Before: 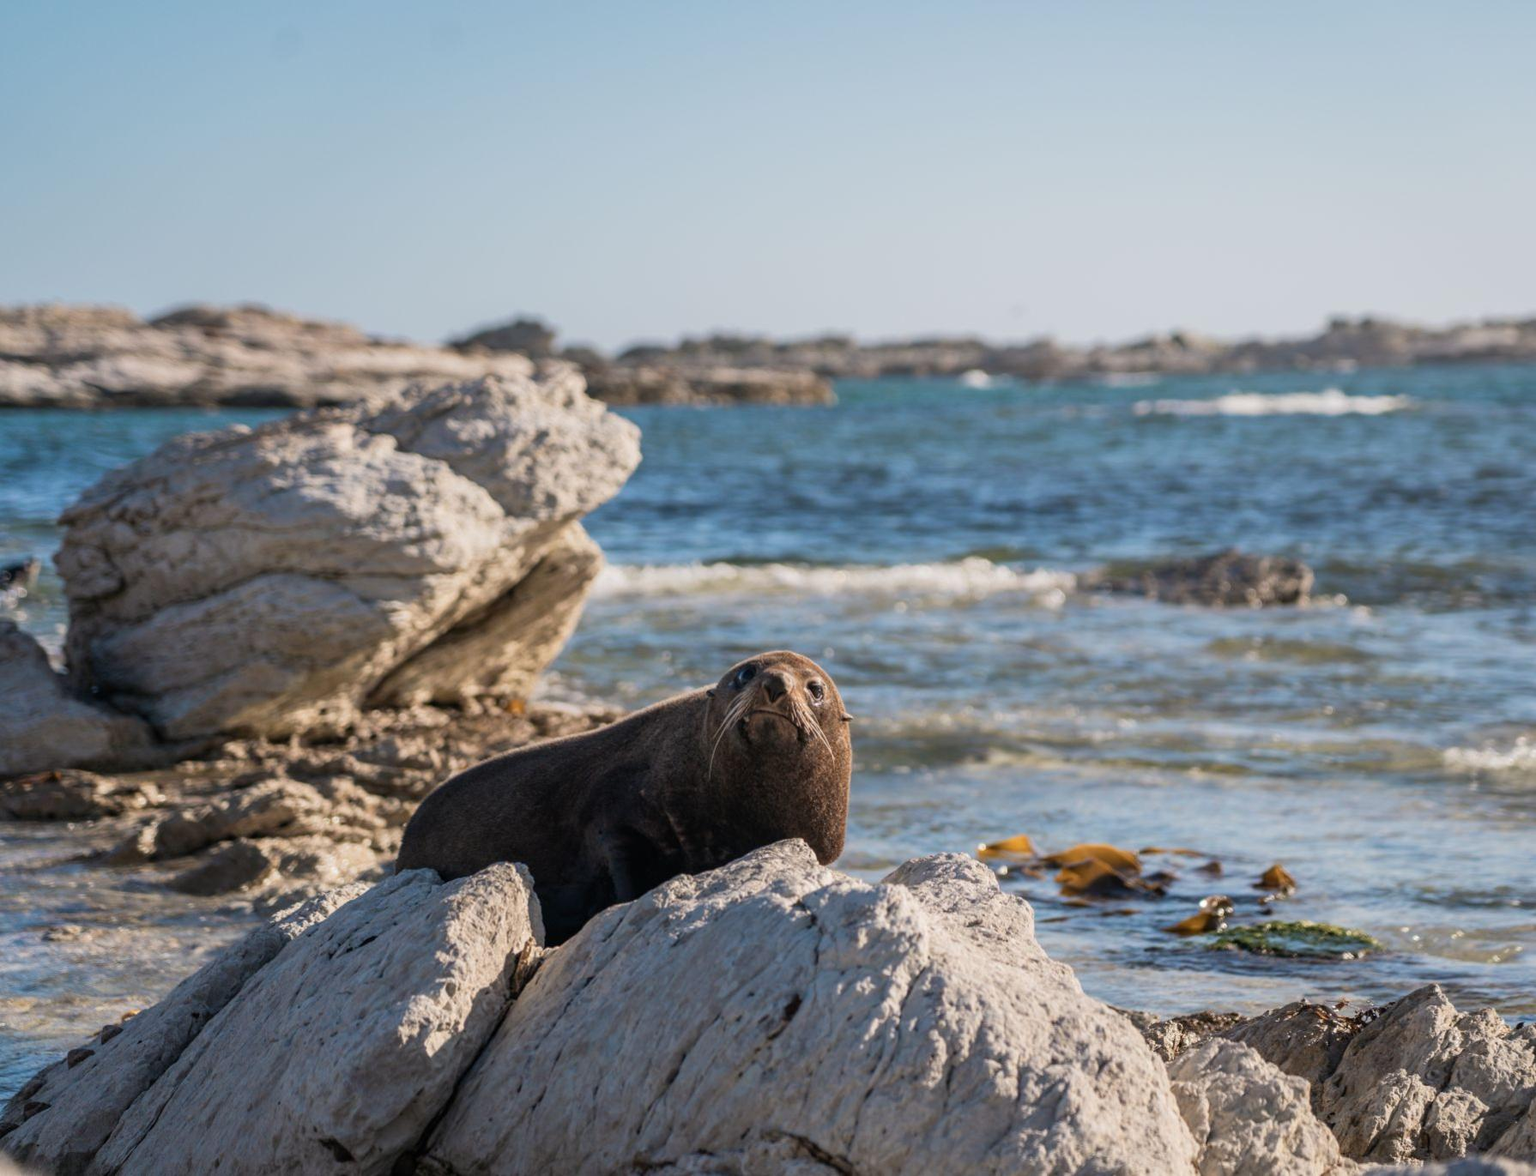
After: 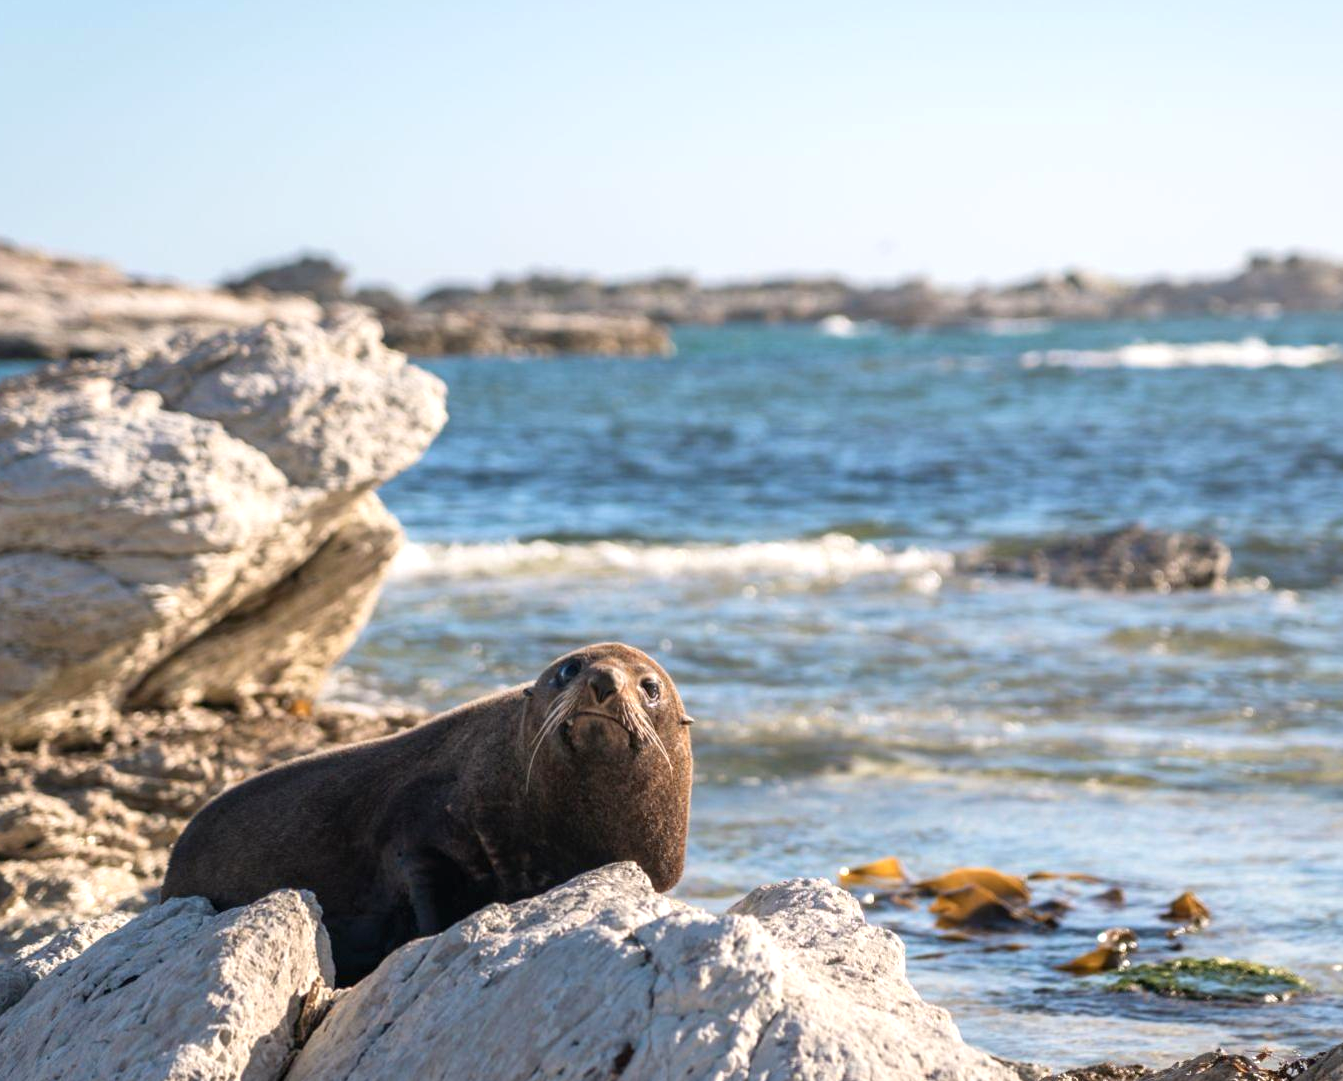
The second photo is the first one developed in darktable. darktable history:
crop: left 16.811%, top 8.521%, right 8.14%, bottom 12.562%
exposure: exposure 0.603 EV, compensate exposure bias true, compensate highlight preservation false
